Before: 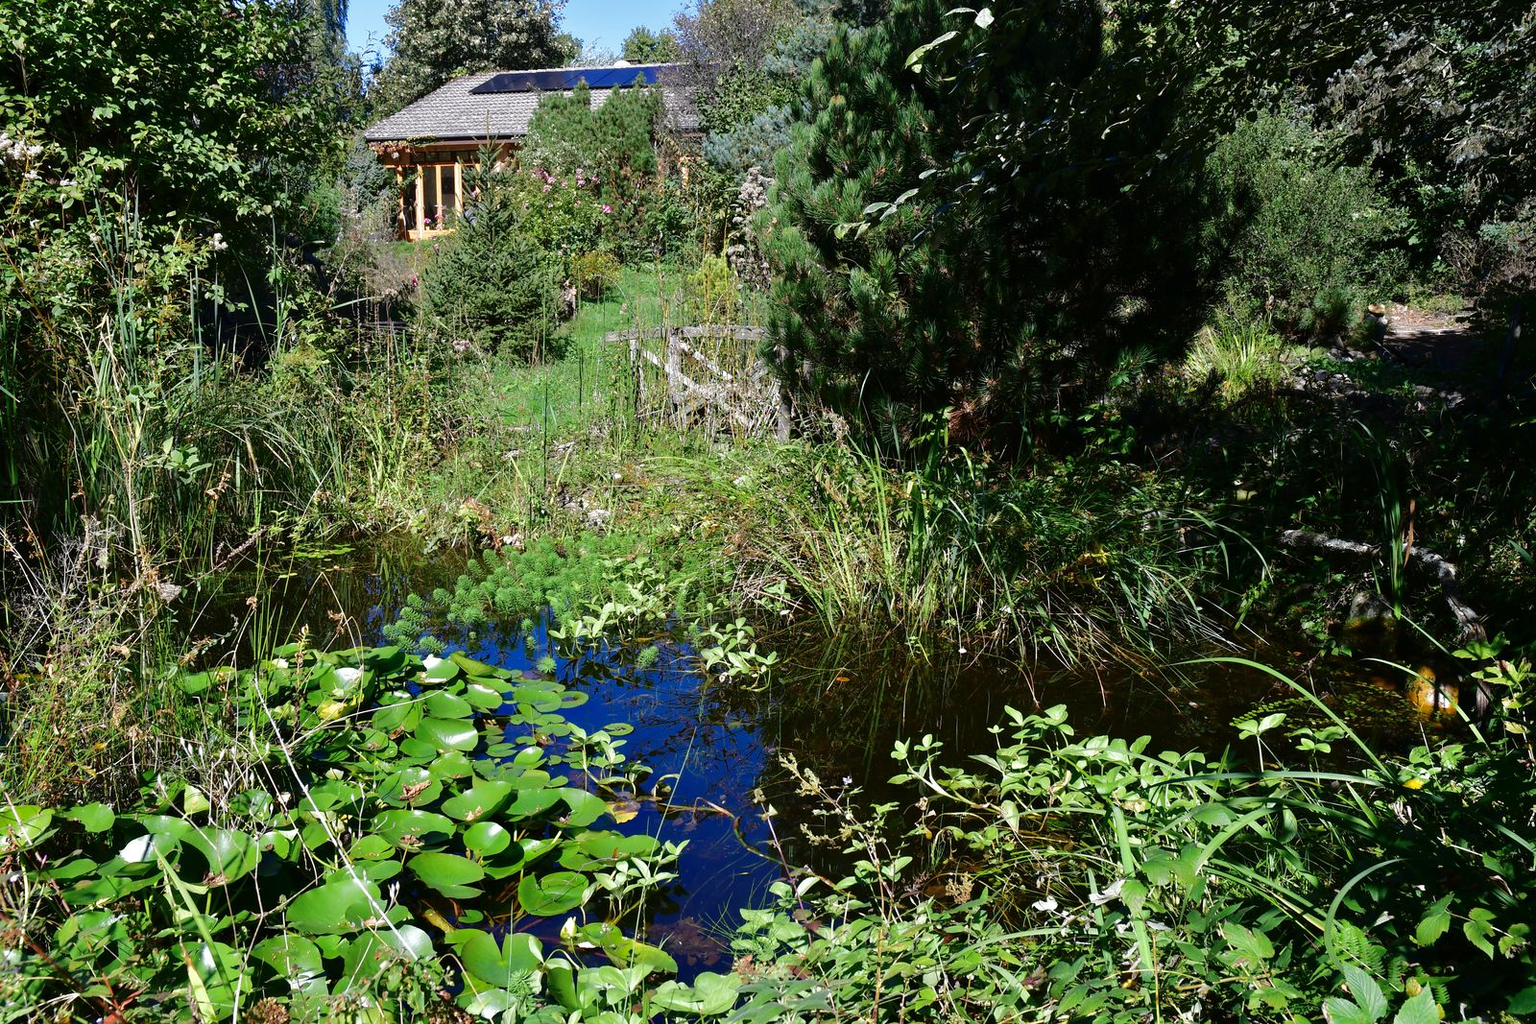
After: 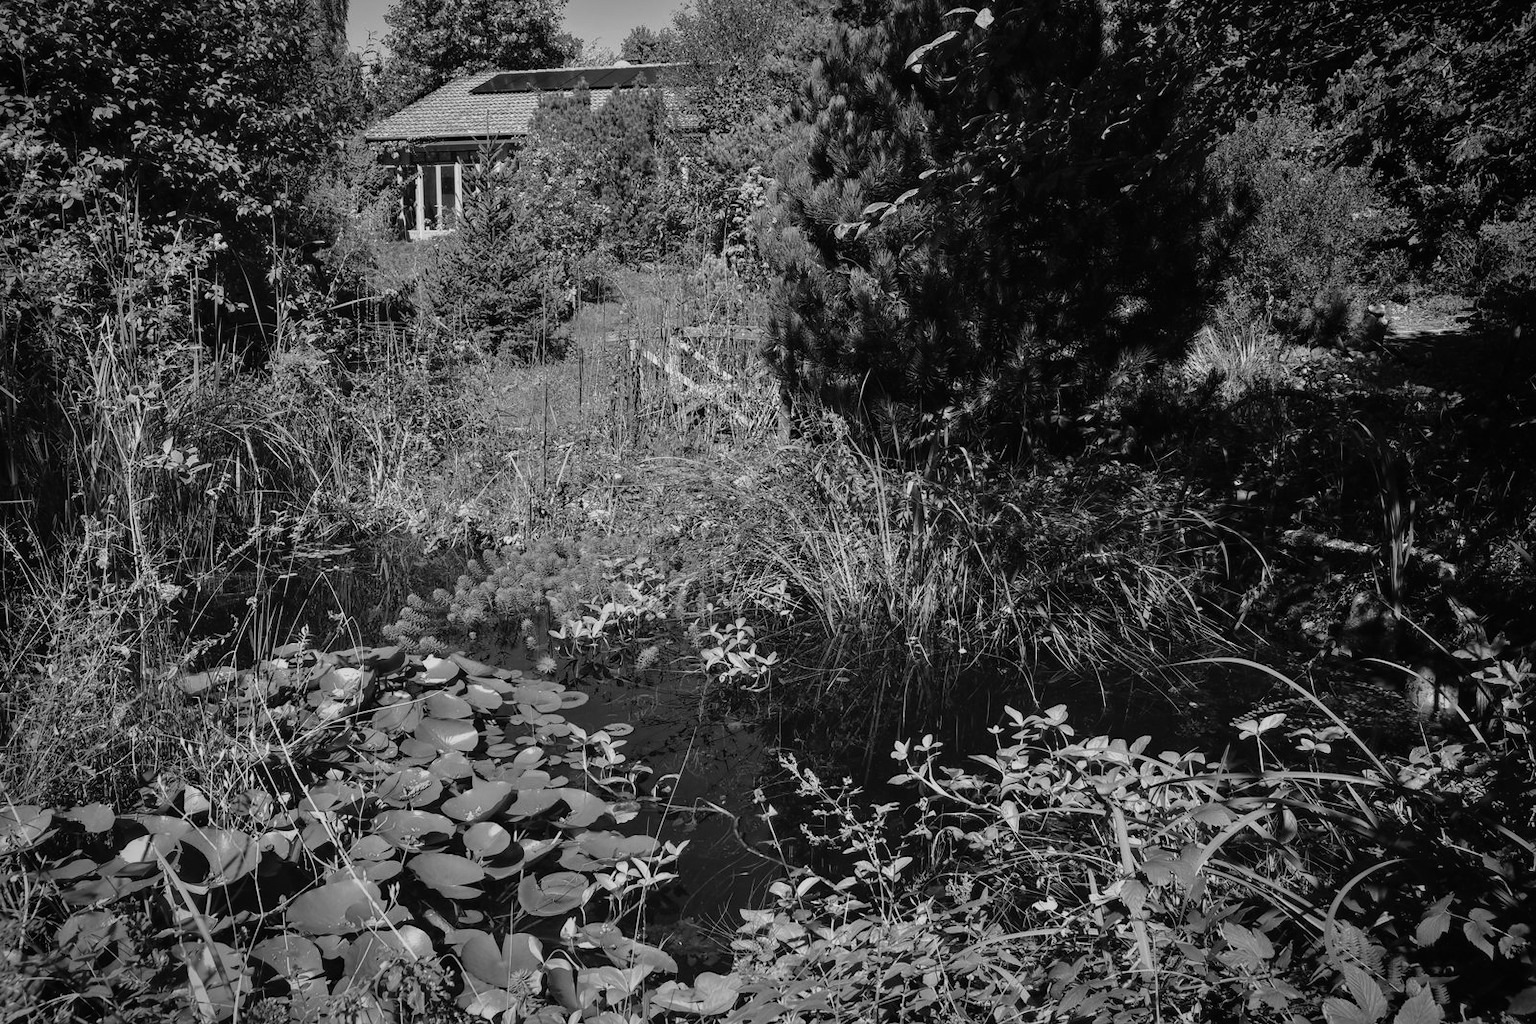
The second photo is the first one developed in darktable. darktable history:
haze removal: compatibility mode true, adaptive false
monochrome: size 1
vignetting: automatic ratio true
exposure: exposure -0.293 EV, compensate highlight preservation false
local contrast: detail 110%
